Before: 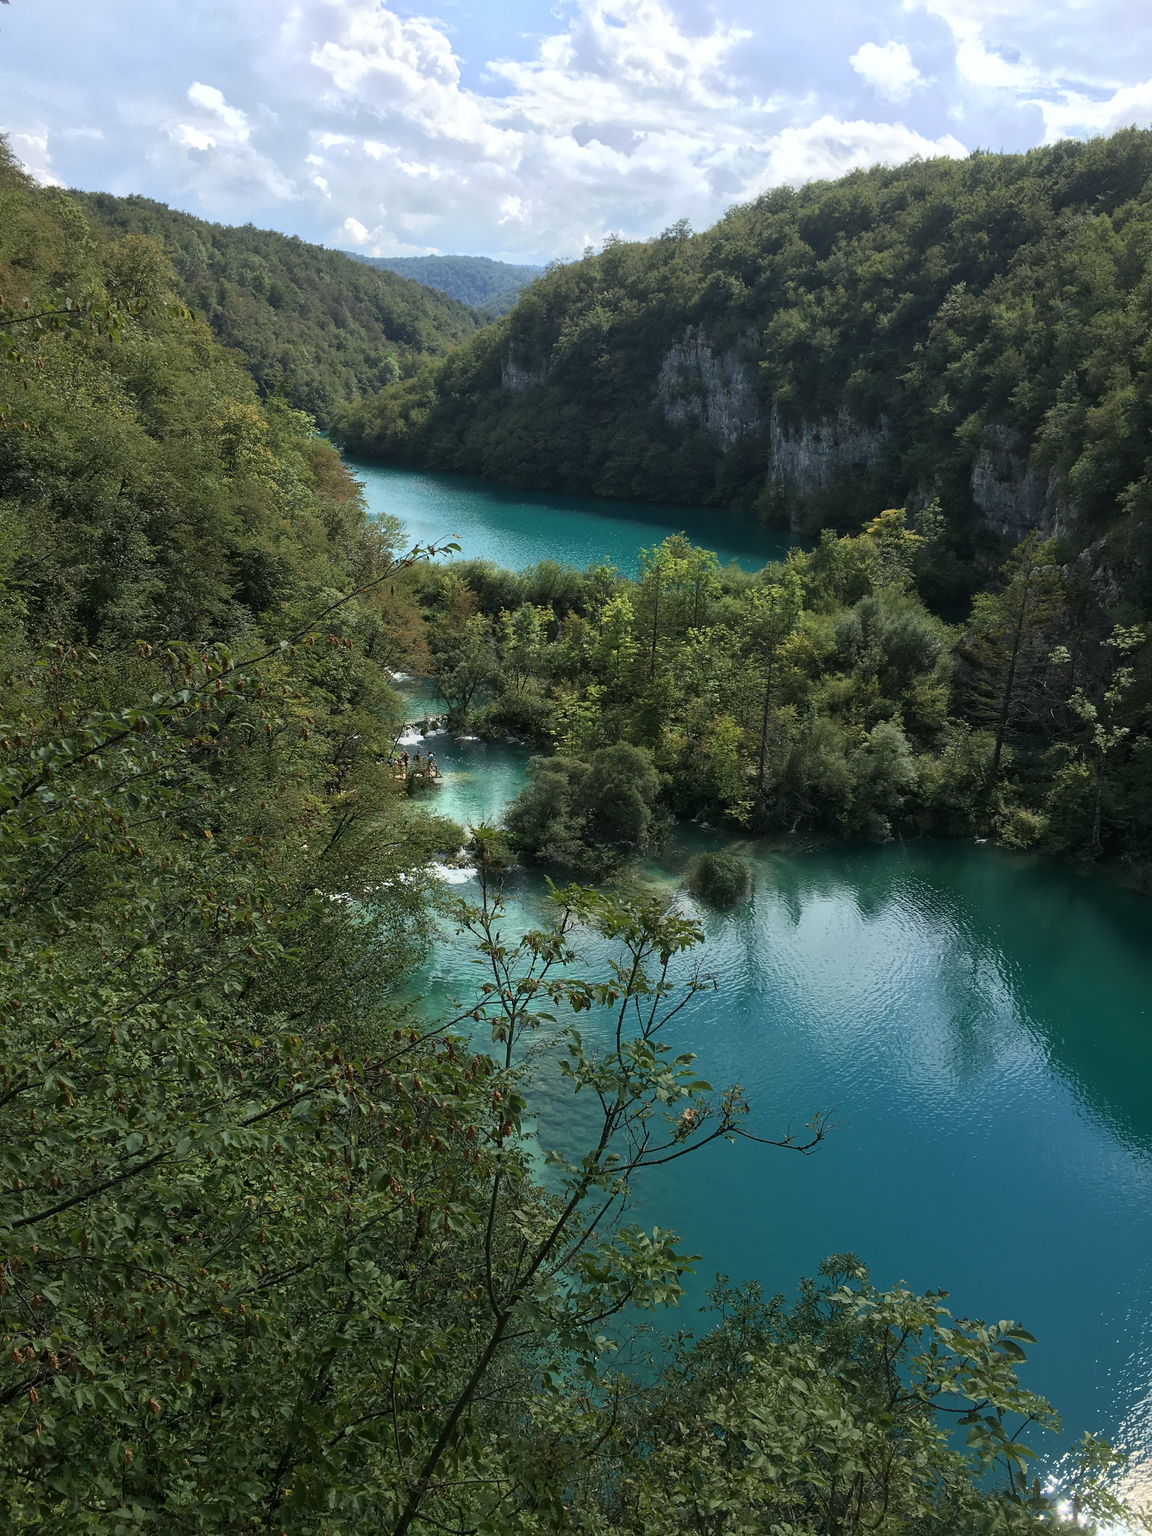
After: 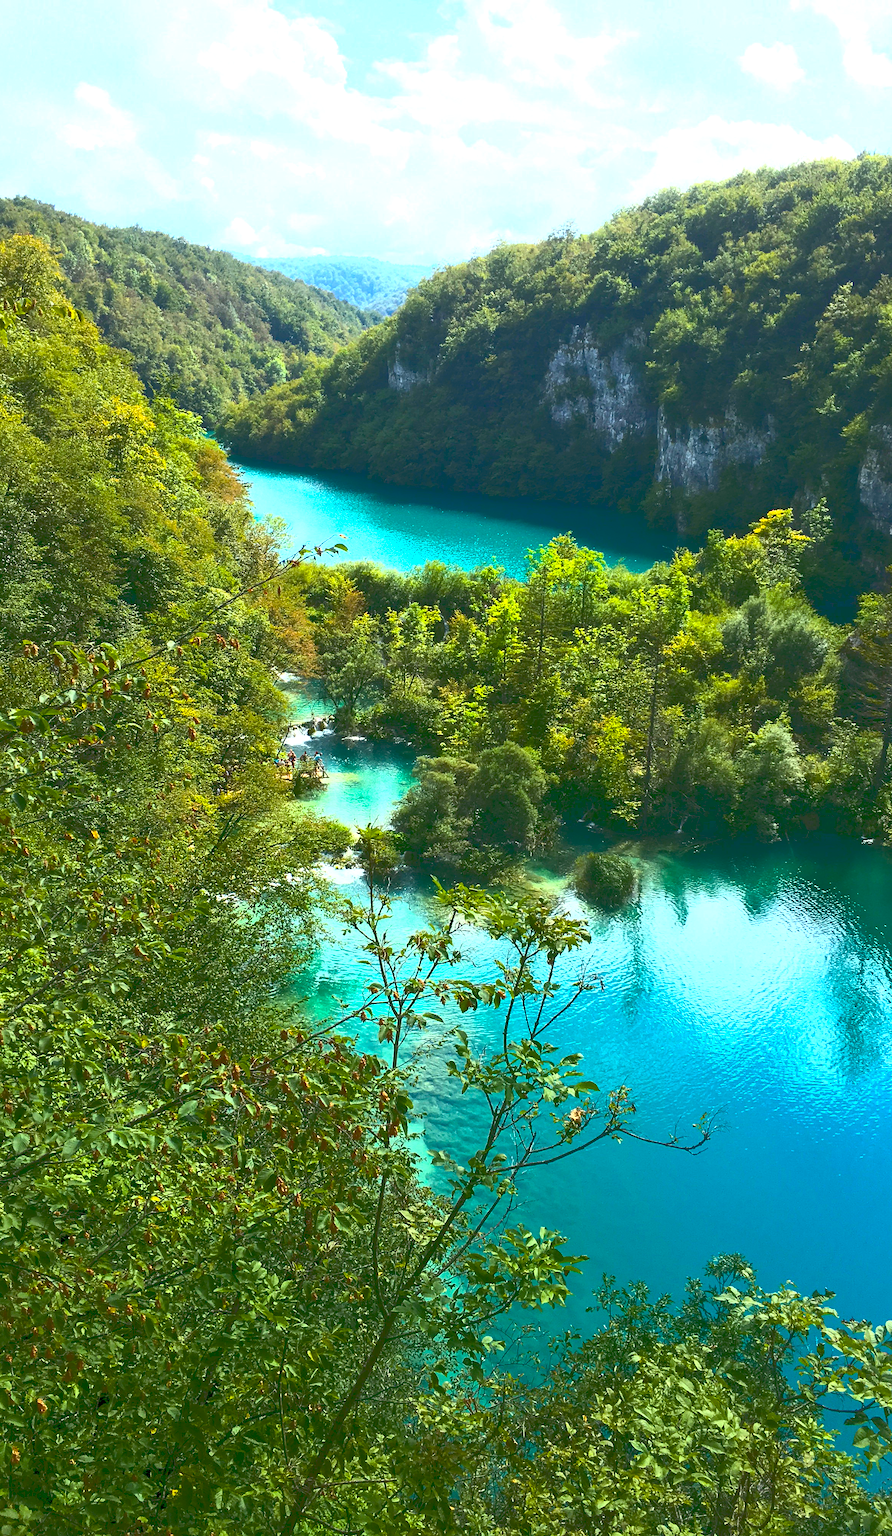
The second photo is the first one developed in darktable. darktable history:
base curve: curves: ch0 [(0, 0.036) (0.007, 0.037) (0.604, 0.887) (1, 1)]
crop: left 9.865%, right 12.594%
exposure: black level correction -0.005, exposure 1 EV, compensate highlight preservation false
color balance rgb: global offset › luminance -1.418%, linear chroma grading › global chroma 25.484%, perceptual saturation grading › global saturation 25.883%, global vibrance 24.976%, contrast 10.452%
